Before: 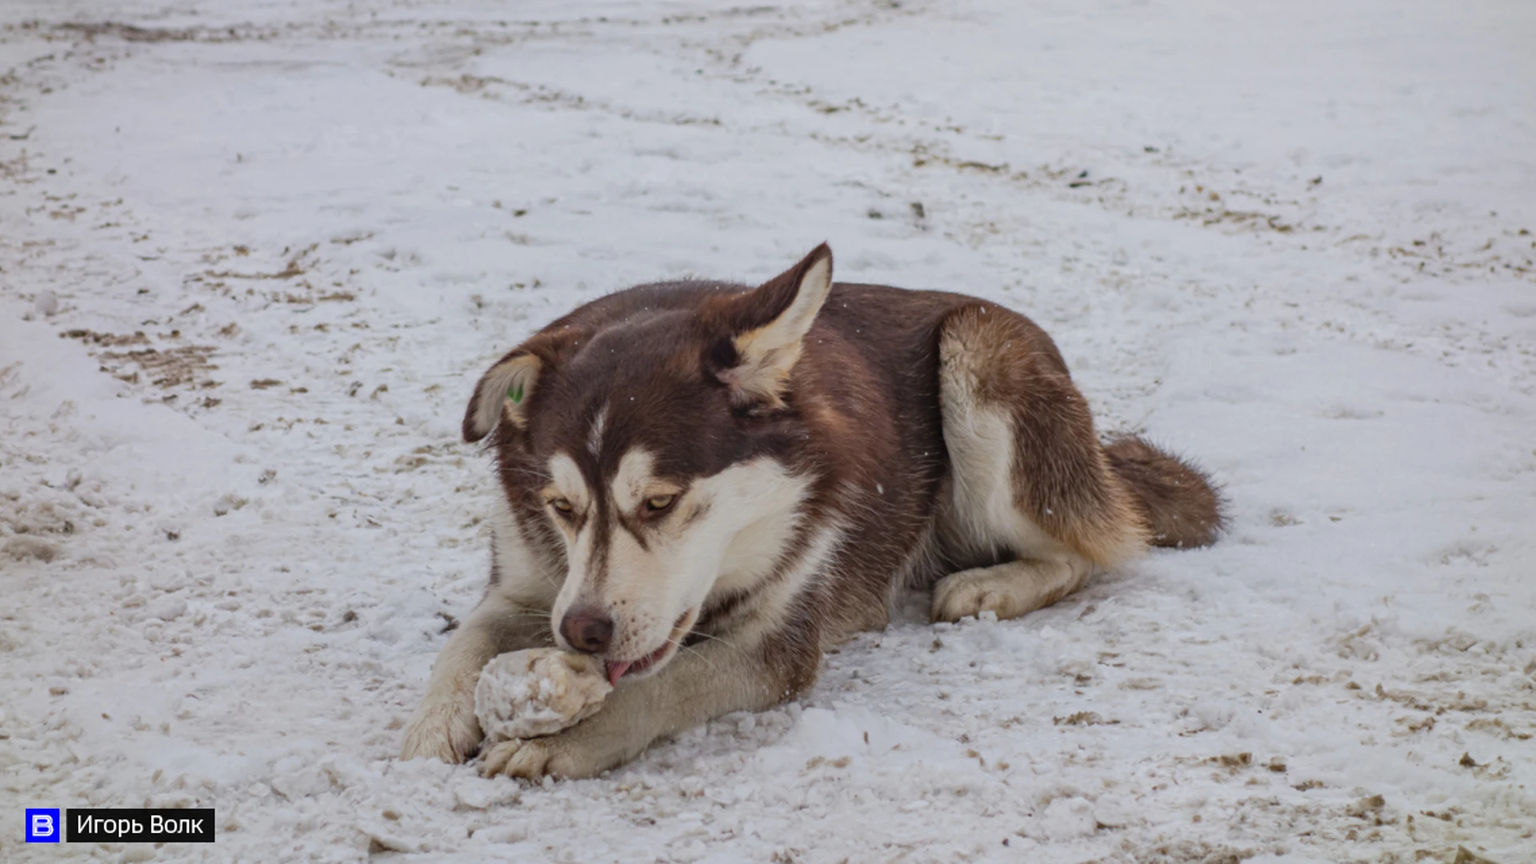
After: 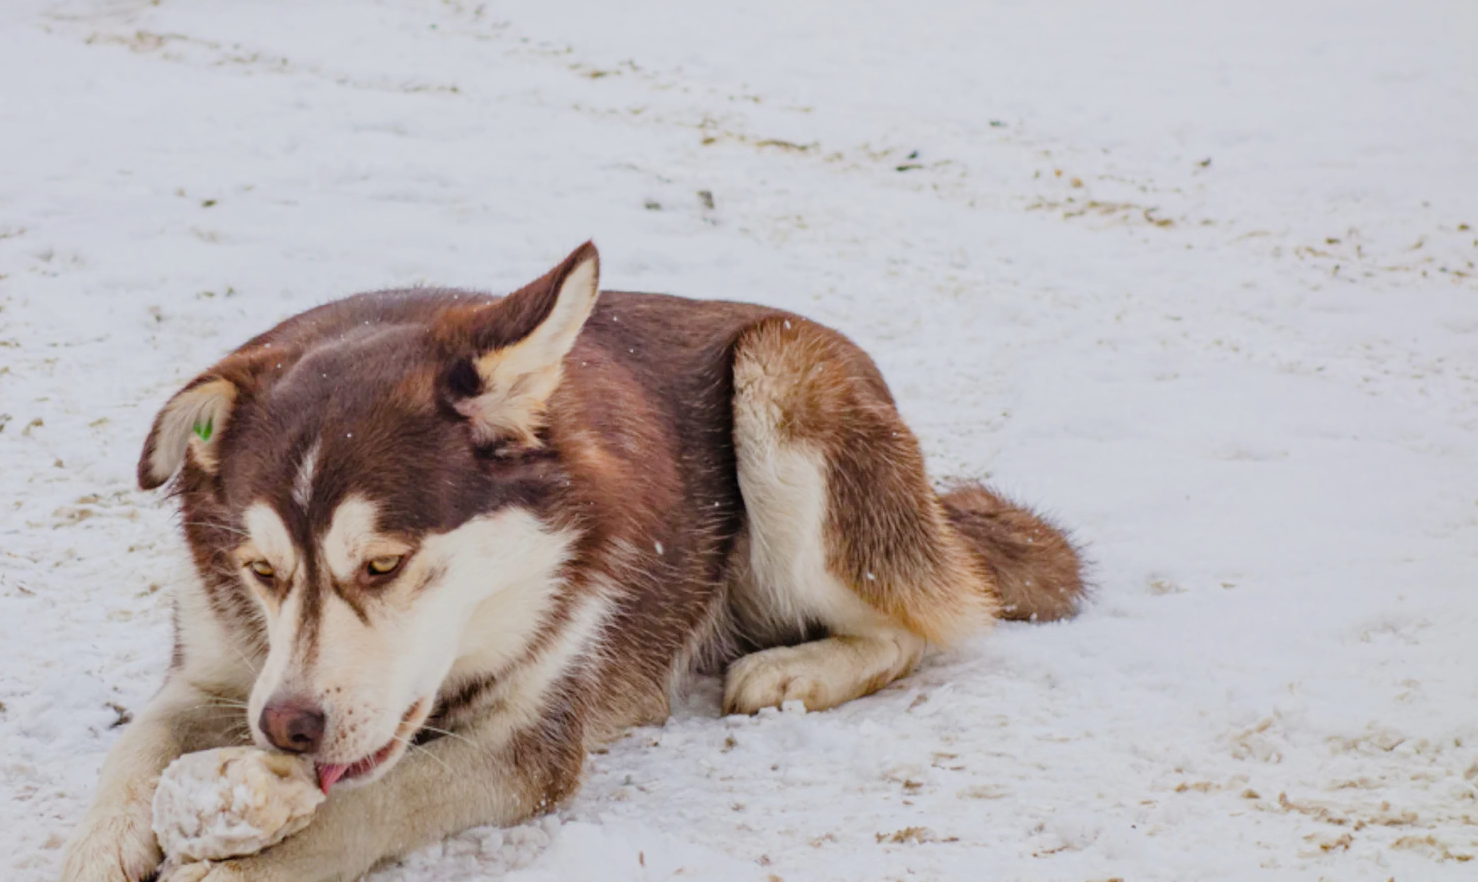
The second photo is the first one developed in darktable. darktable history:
crop: left 22.981%, top 5.843%, bottom 11.743%
exposure: black level correction 0, exposure 1 EV, compensate highlight preservation false
color balance rgb: perceptual saturation grading › global saturation 20.997%, perceptual saturation grading › highlights -19.761%, perceptual saturation grading › shadows 29.883%, global vibrance 21.307%
filmic rgb: black relative exposure -7.18 EV, white relative exposure 5.38 EV, hardness 3.02
